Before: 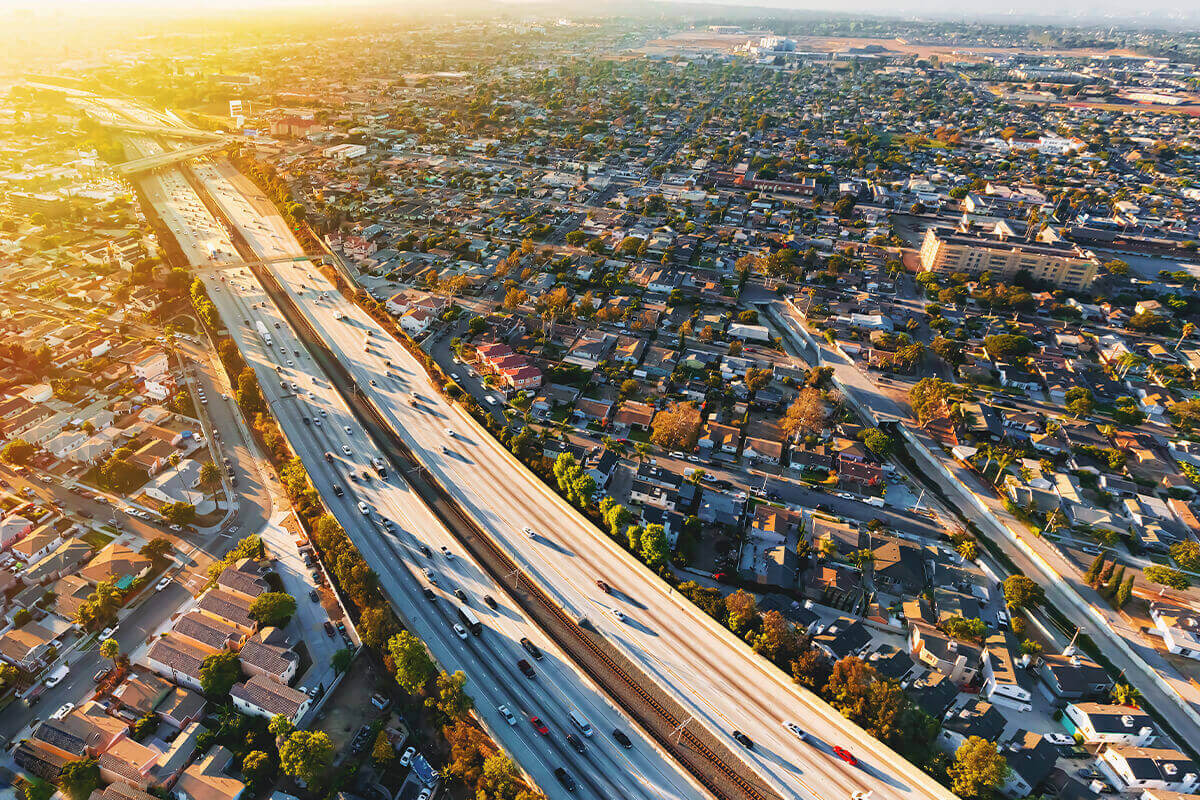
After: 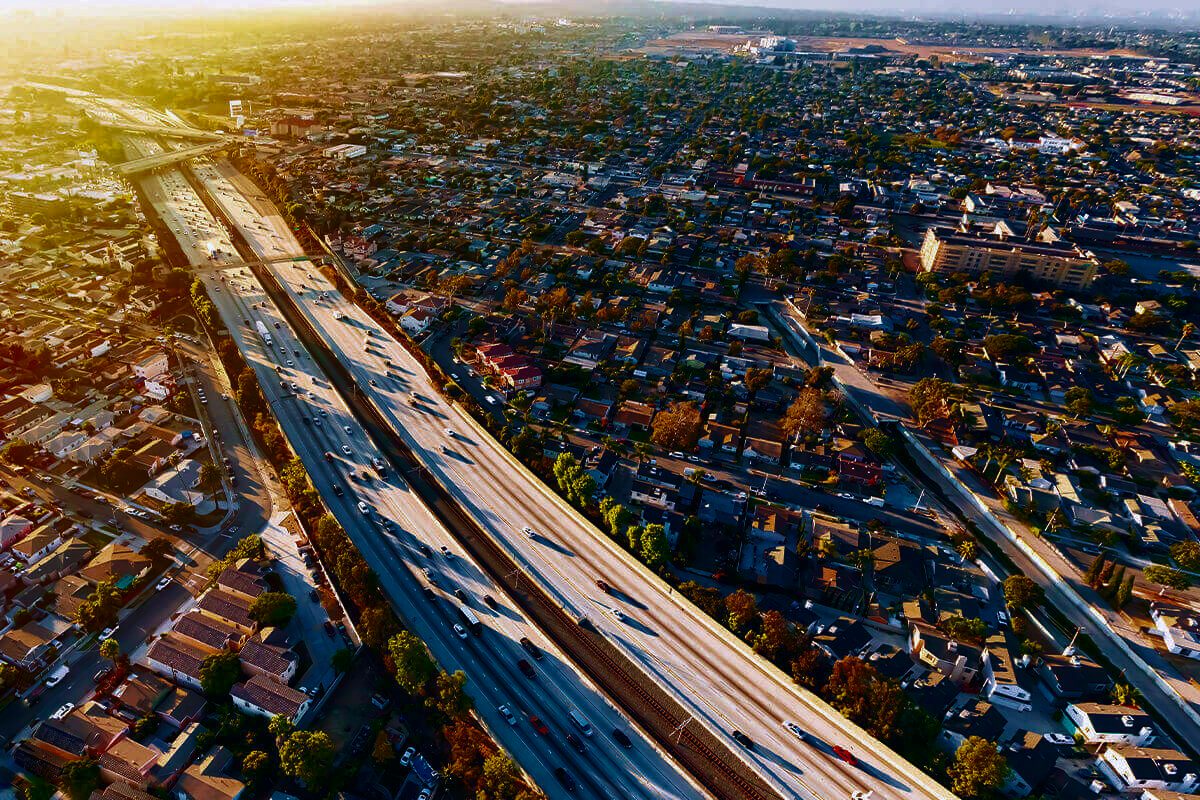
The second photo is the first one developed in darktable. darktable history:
contrast brightness saturation: brightness -0.525
color calibration: illuminant as shot in camera, x 0.358, y 0.373, temperature 4628.91 K
velvia: strength 44.39%
